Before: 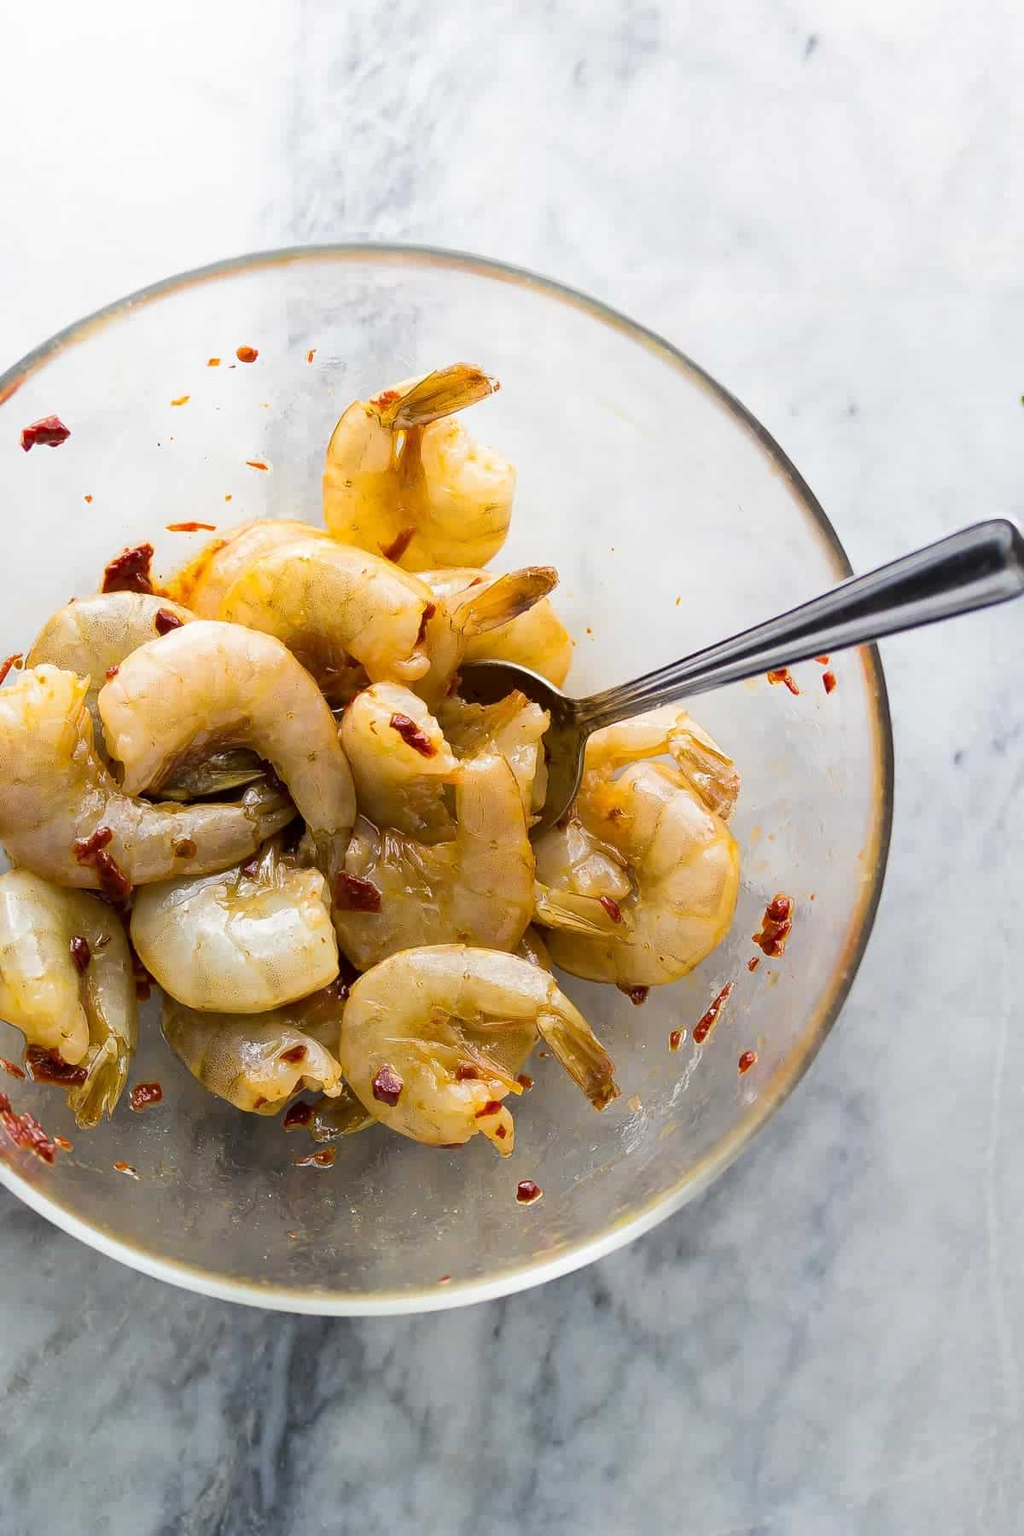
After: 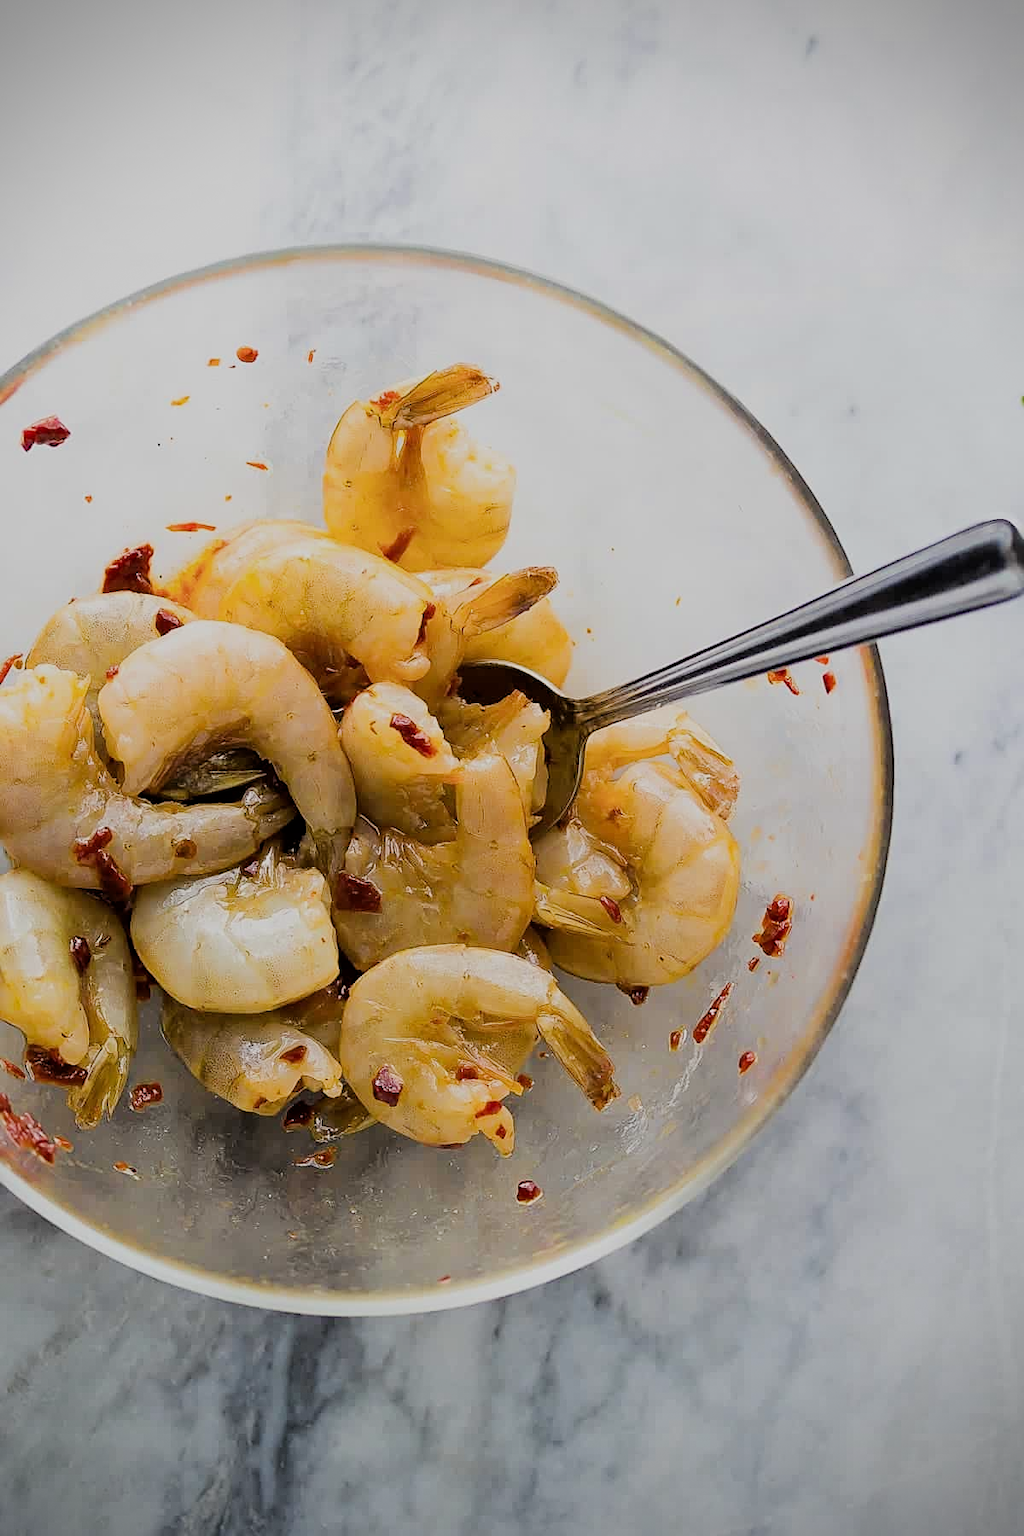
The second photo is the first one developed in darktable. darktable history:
sharpen: on, module defaults
filmic rgb: black relative exposure -6.92 EV, white relative exposure 5.69 EV, threshold 5.98 EV, hardness 2.85, enable highlight reconstruction true
vignetting: brightness -0.578, saturation -0.261, dithering 8-bit output, unbound false
